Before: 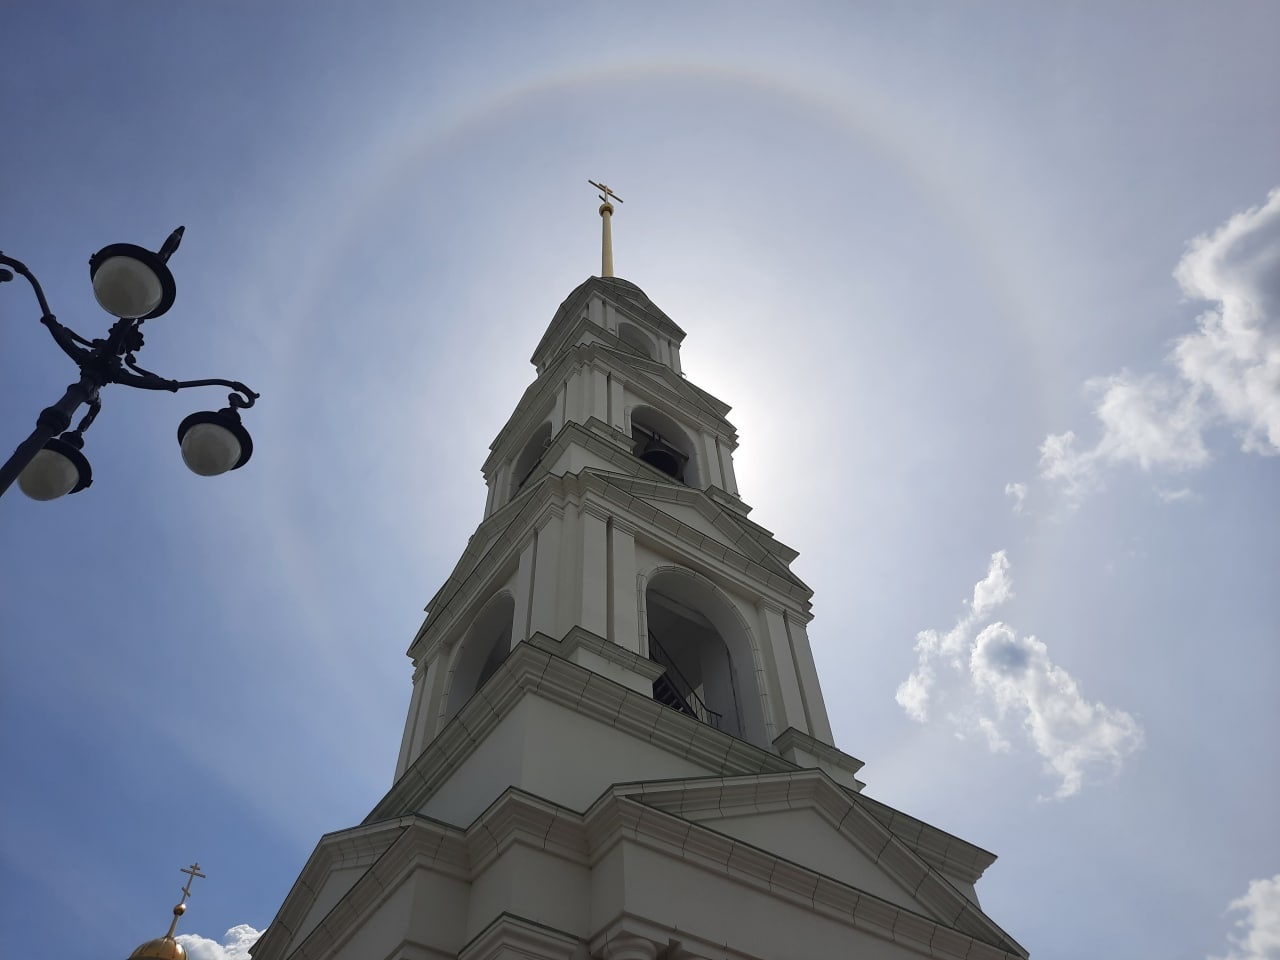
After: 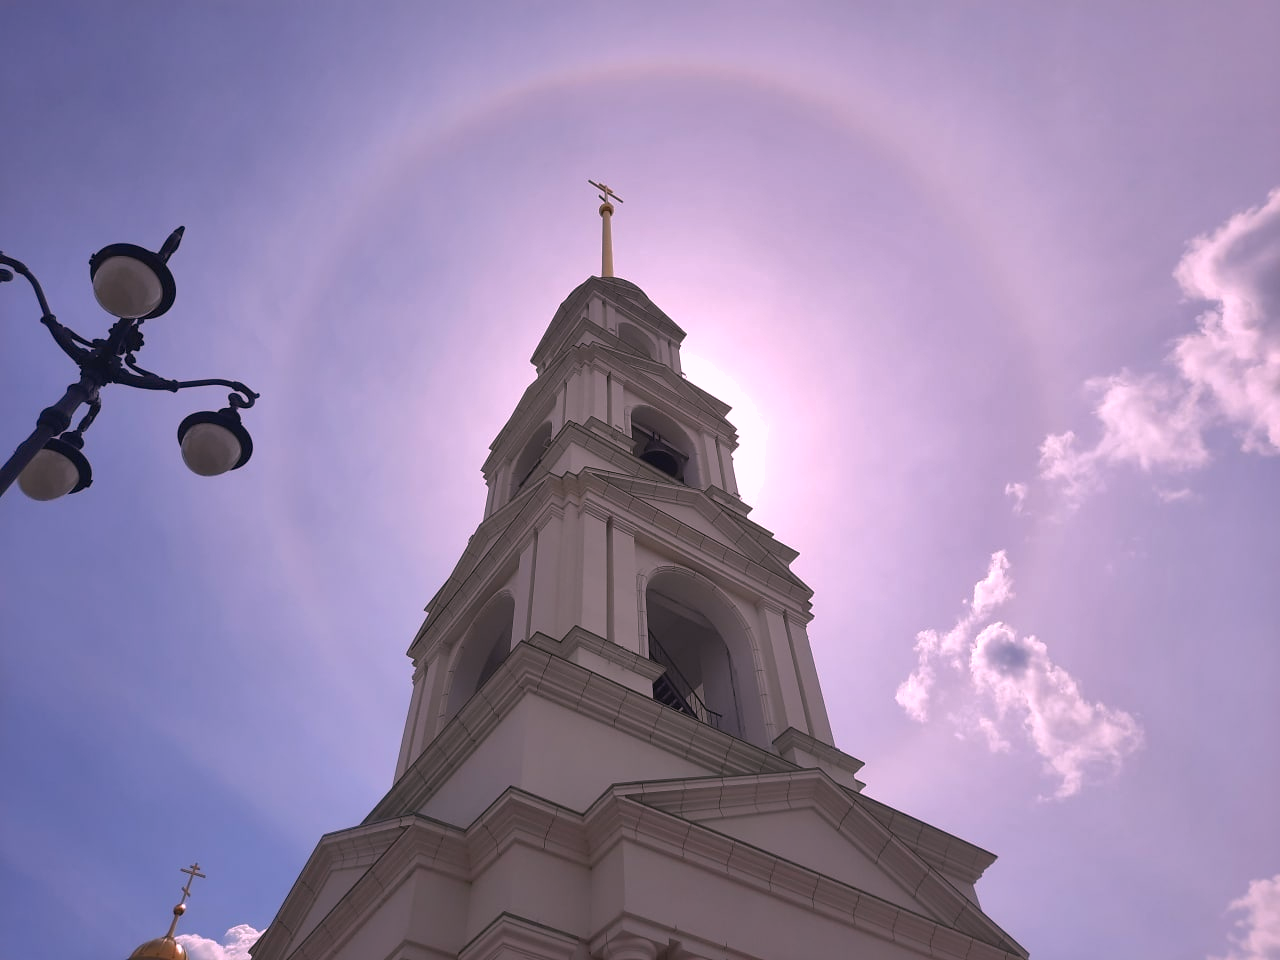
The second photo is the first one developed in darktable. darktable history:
white balance: red 1.188, blue 1.11
shadows and highlights: on, module defaults
